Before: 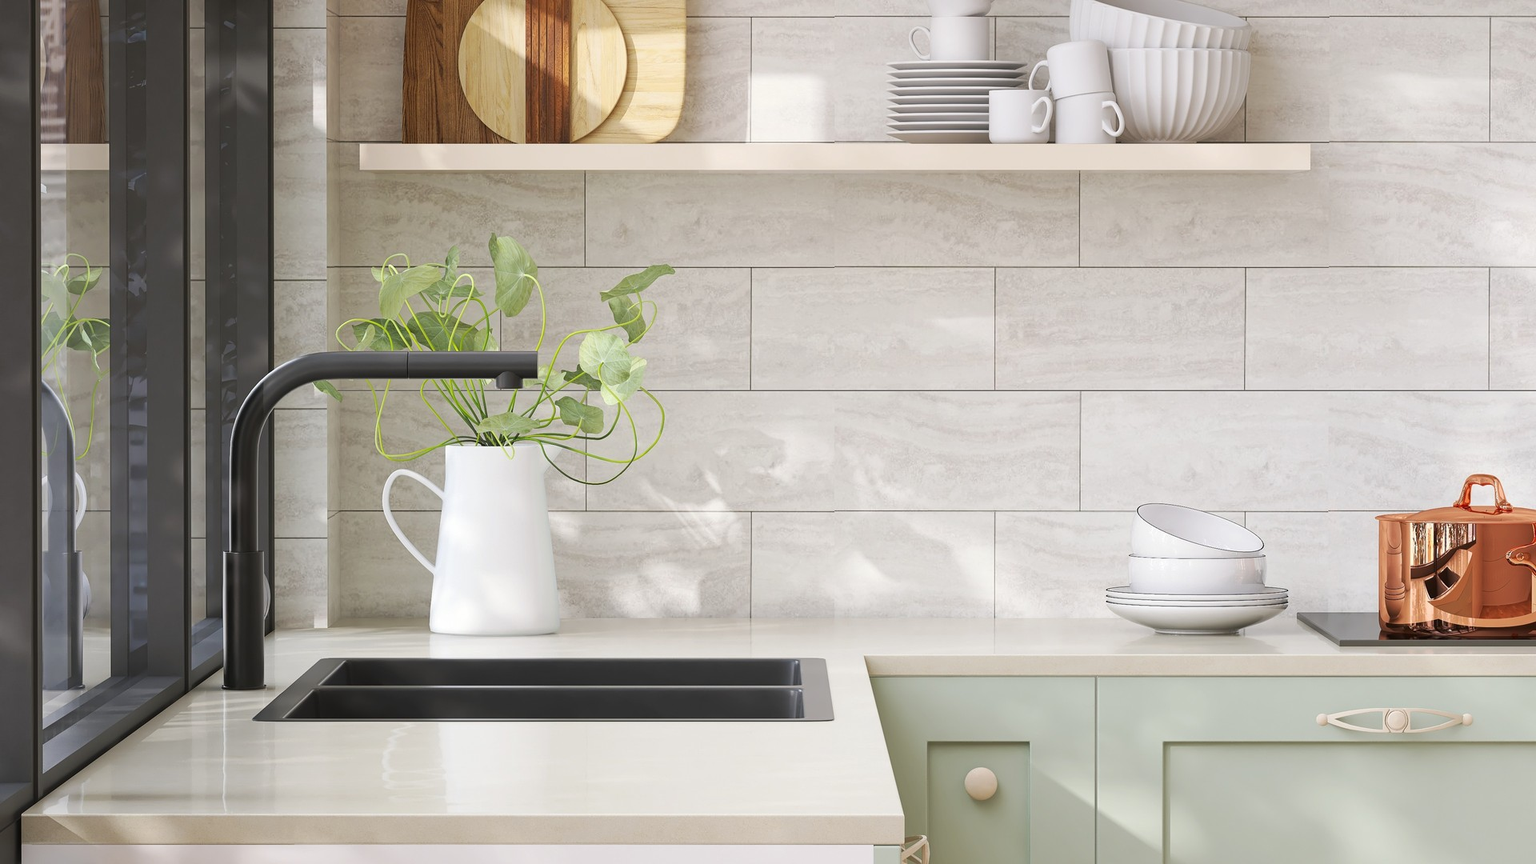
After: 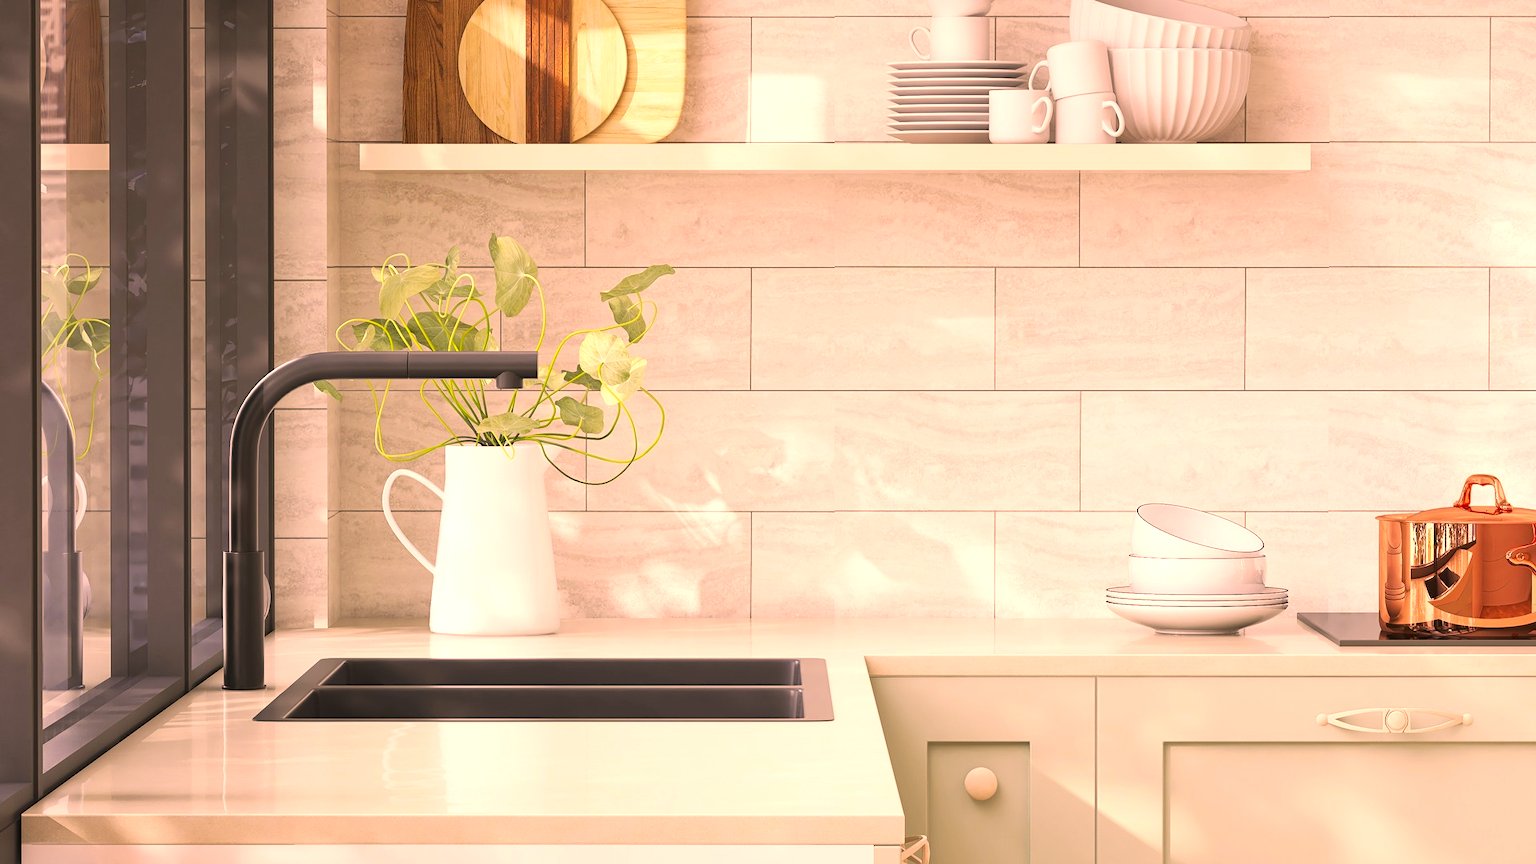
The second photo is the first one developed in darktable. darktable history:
exposure: black level correction 0, exposure 0.5 EV, compensate exposure bias true, compensate highlight preservation false
color correction: highlights a* 21.88, highlights b* 22.25
